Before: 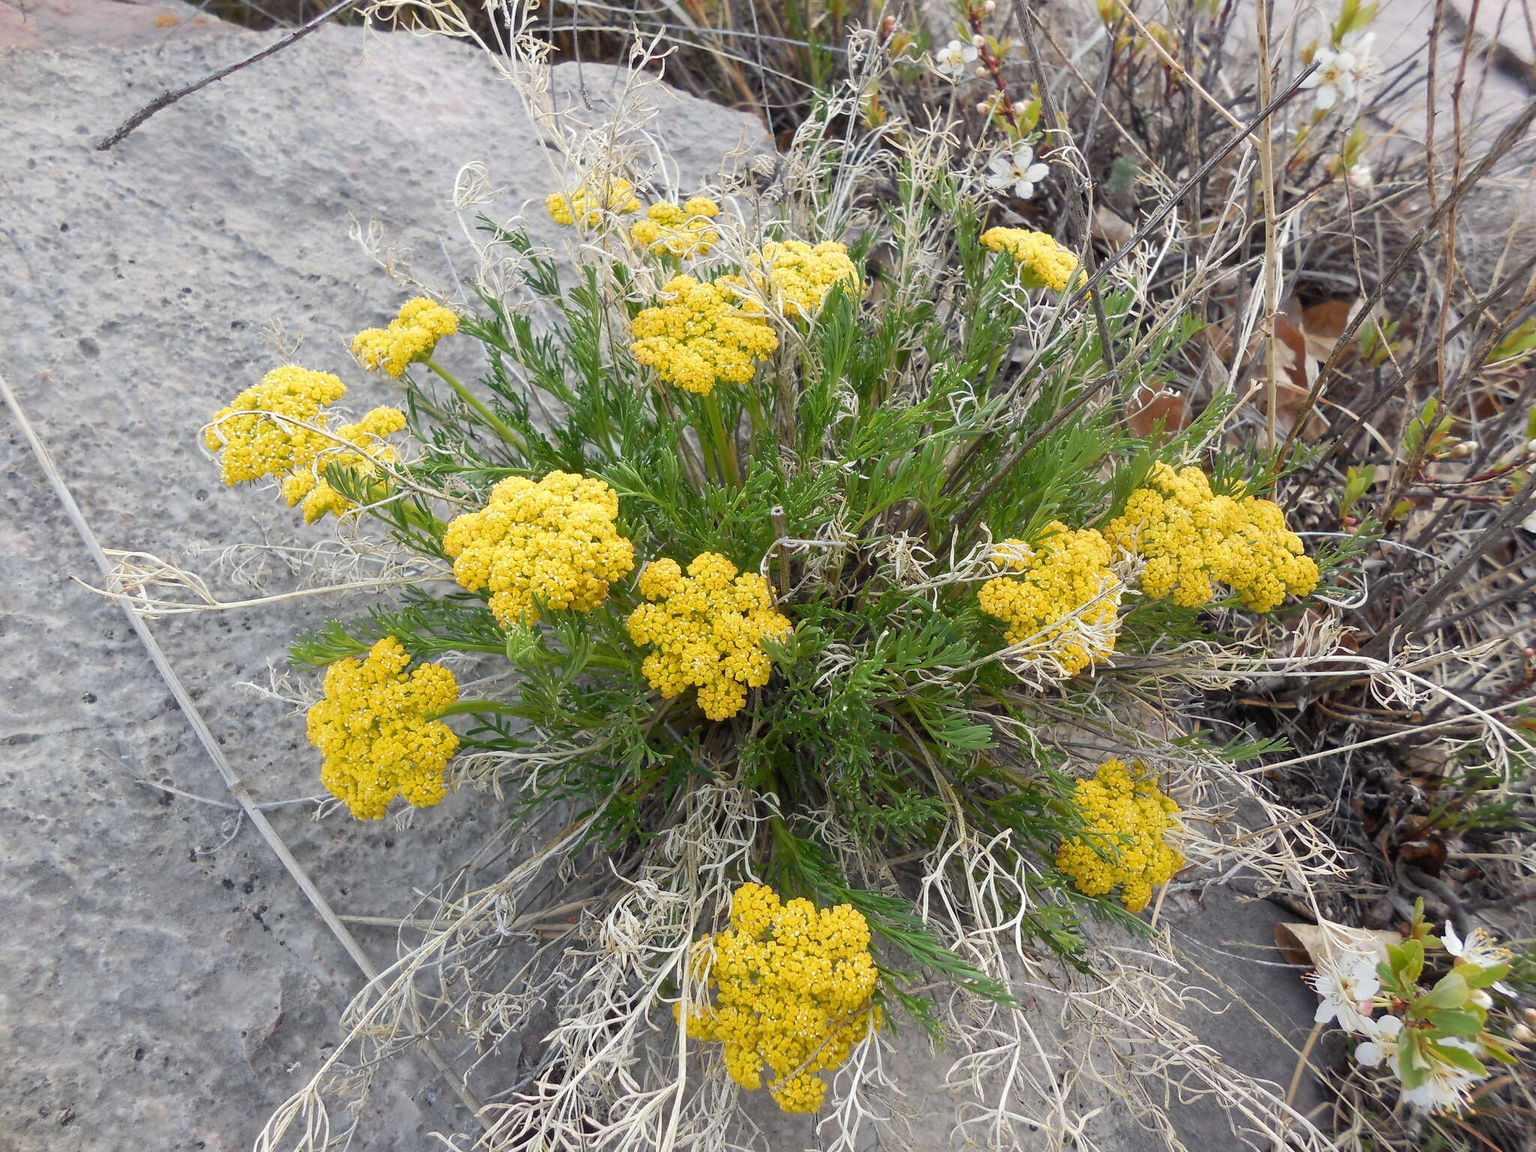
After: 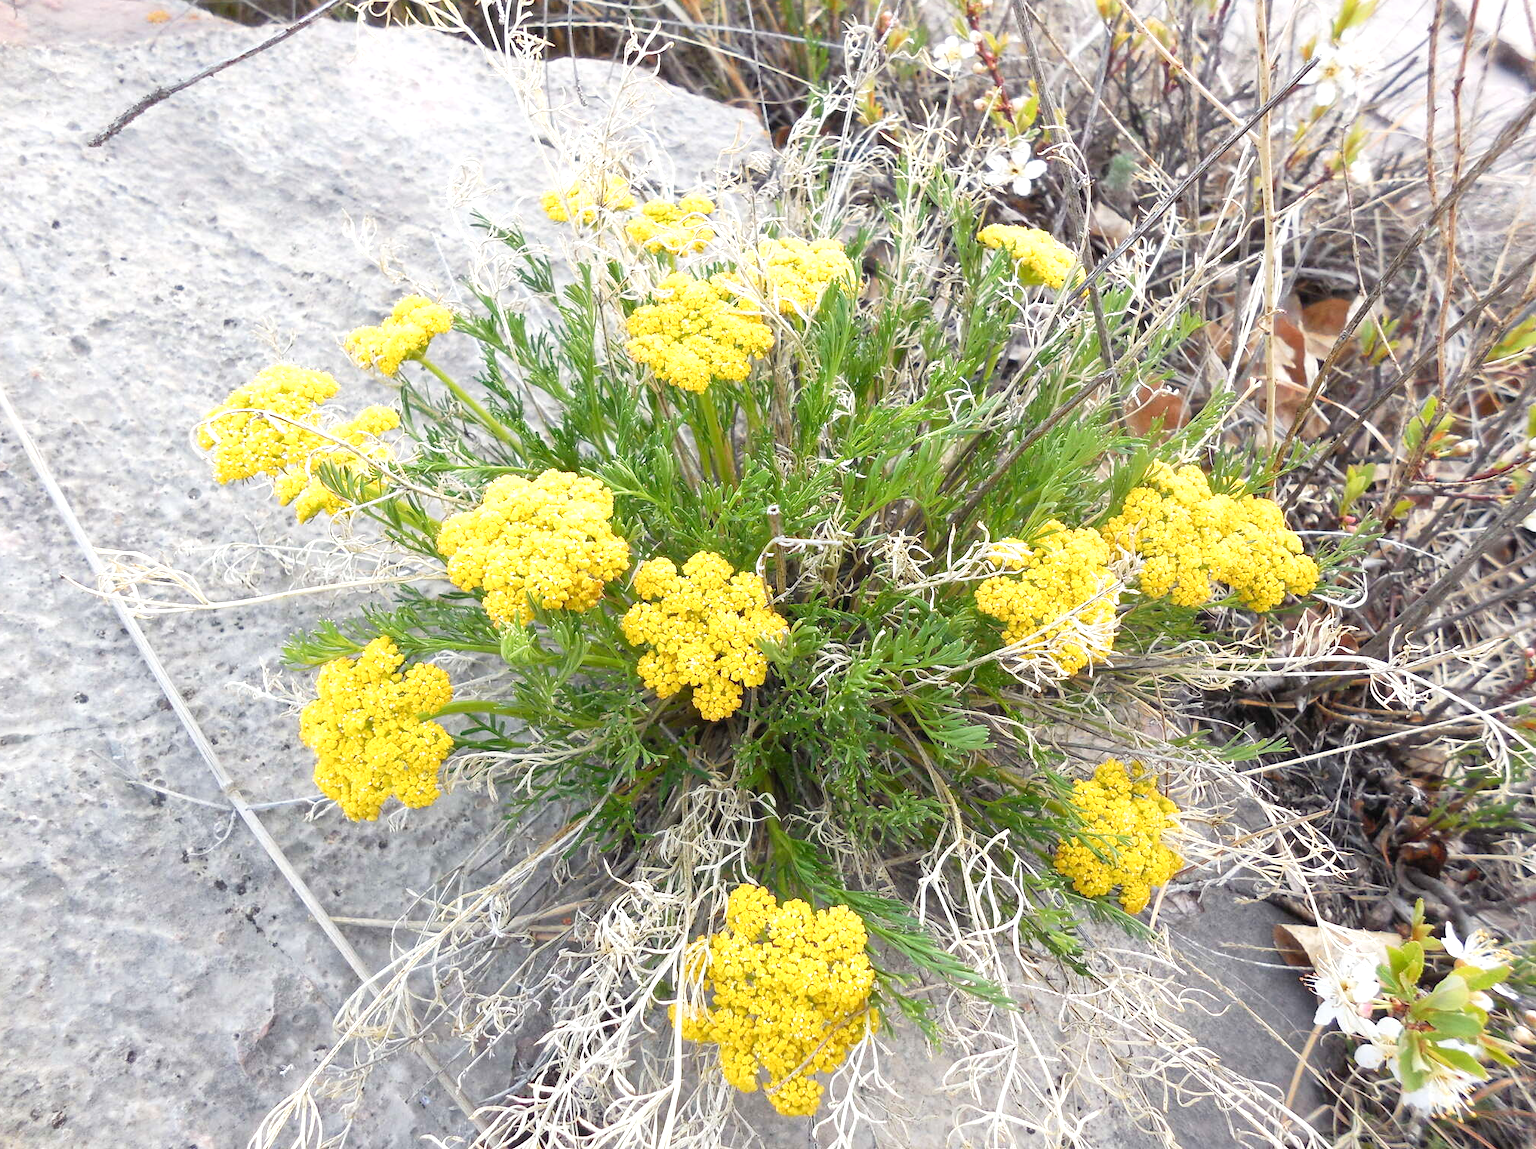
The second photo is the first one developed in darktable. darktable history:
exposure: exposure 0.733 EV, compensate exposure bias true, compensate highlight preservation false
crop and rotate: left 0.593%, top 0.401%, bottom 0.415%
tone curve: curves: ch0 [(0, 0) (0.765, 0.816) (1, 1)]; ch1 [(0, 0) (0.425, 0.464) (0.5, 0.5) (0.531, 0.522) (0.588, 0.575) (0.994, 0.939)]; ch2 [(0, 0) (0.398, 0.435) (0.455, 0.481) (0.501, 0.504) (0.529, 0.544) (0.584, 0.585) (1, 0.911)], preserve colors none
